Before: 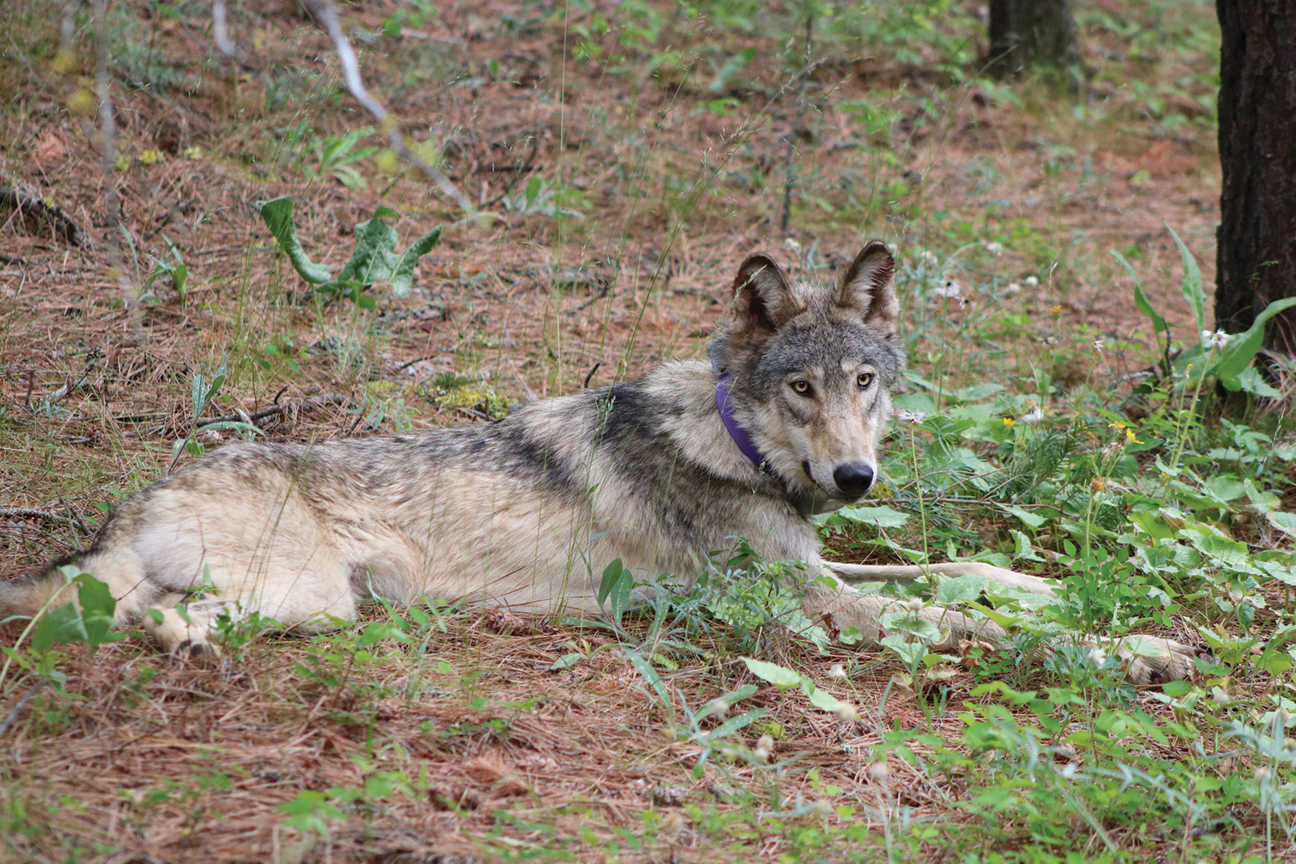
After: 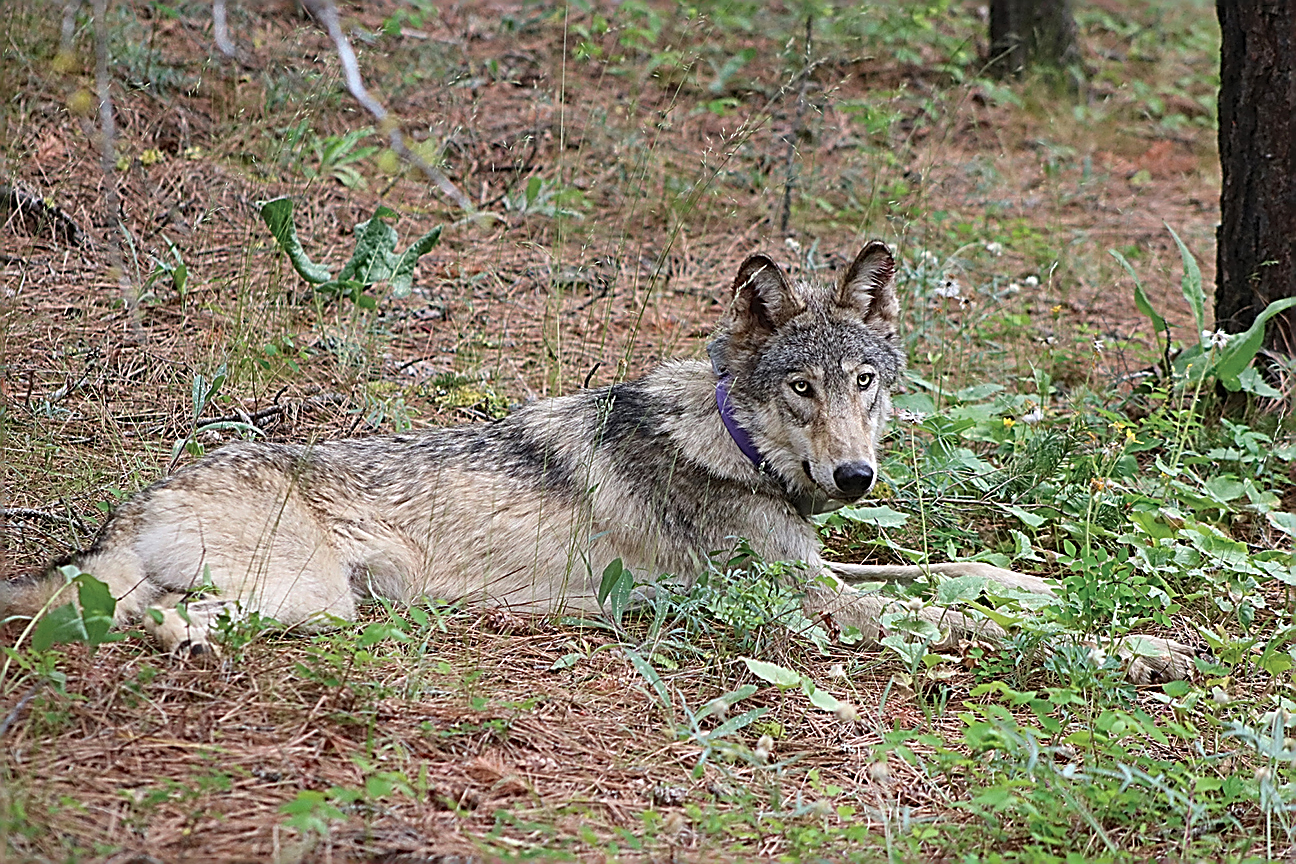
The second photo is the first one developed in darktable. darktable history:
shadows and highlights: shadows 37.08, highlights -27.83, soften with gaussian
sharpen: amount 1.996
